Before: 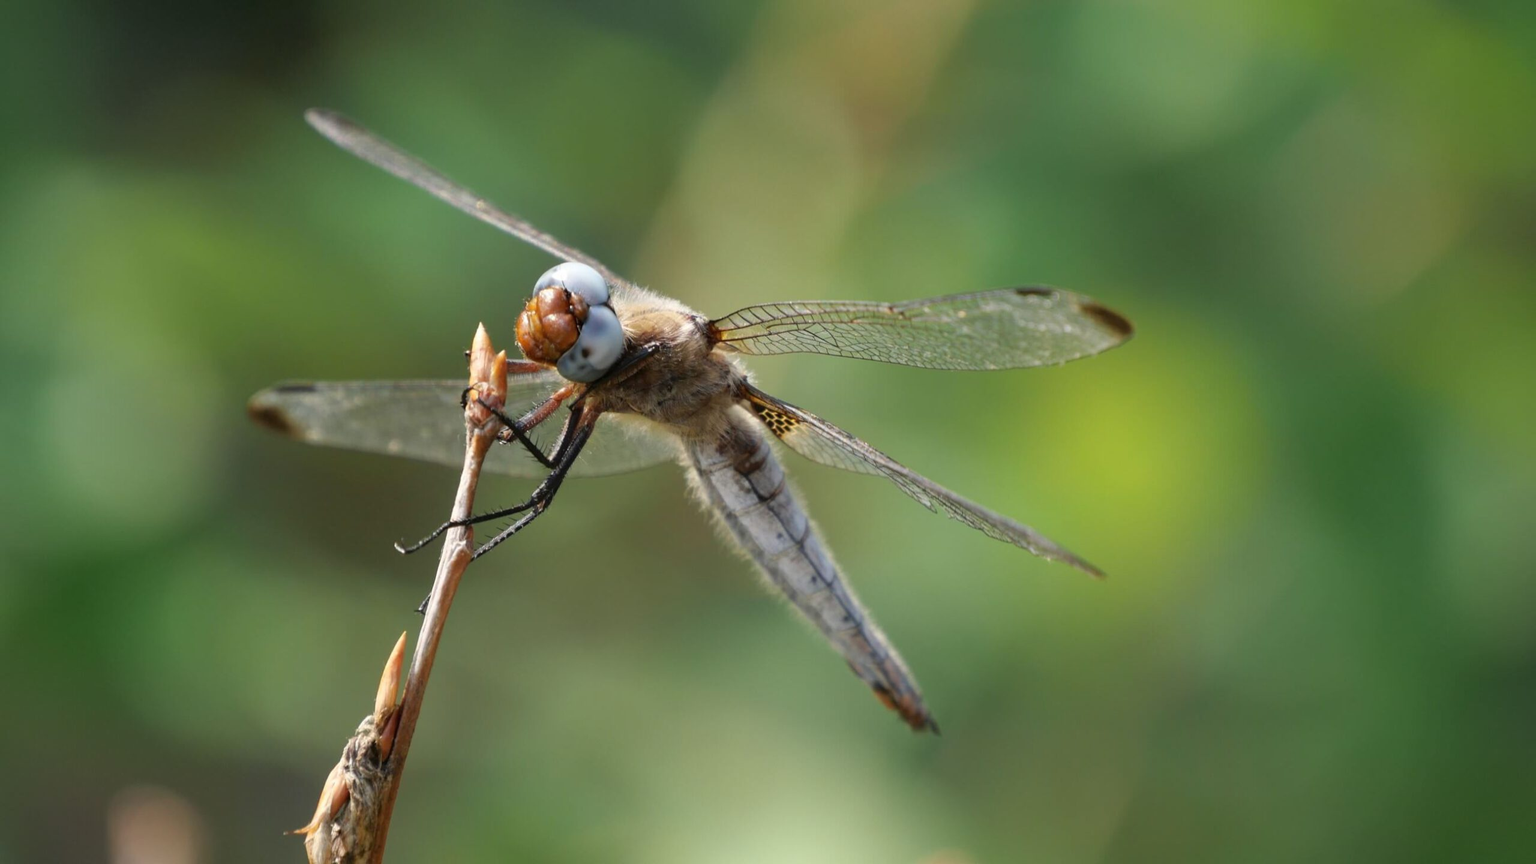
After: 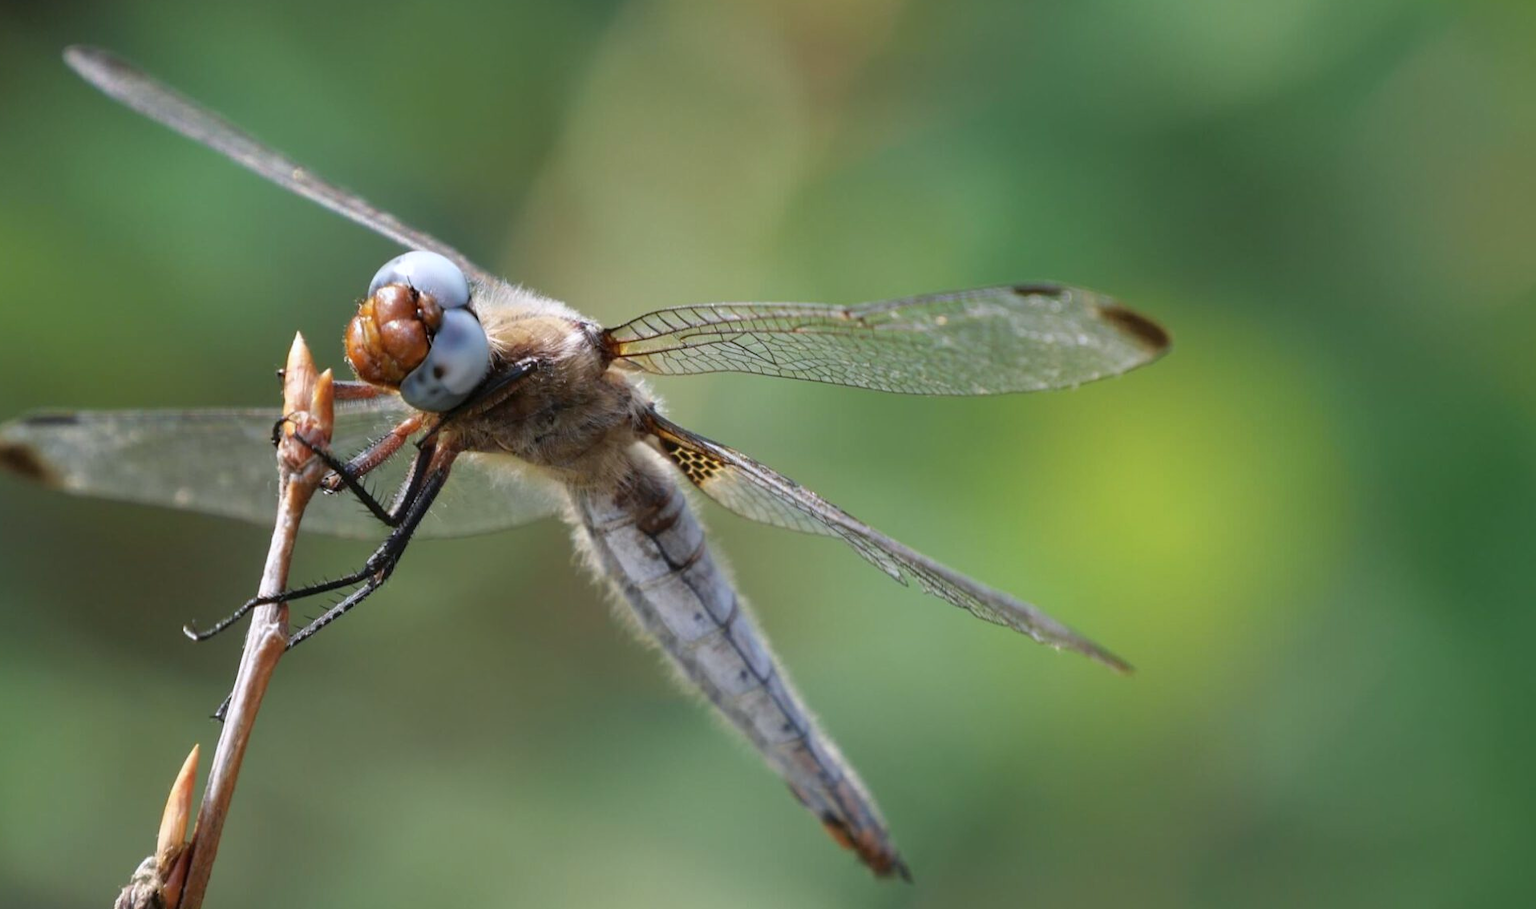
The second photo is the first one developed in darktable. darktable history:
color calibration: illuminant as shot in camera, x 0.358, y 0.373, temperature 4628.91 K
crop: left 16.768%, top 8.653%, right 8.362%, bottom 12.485%
